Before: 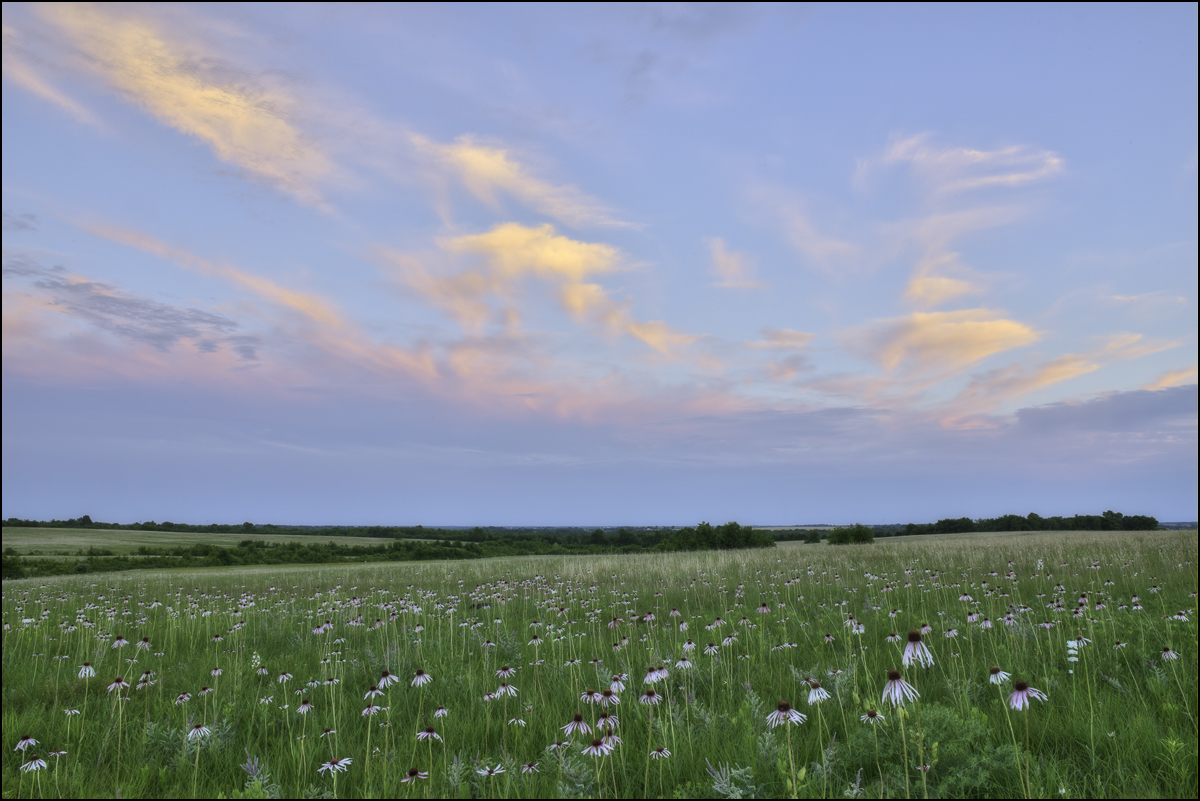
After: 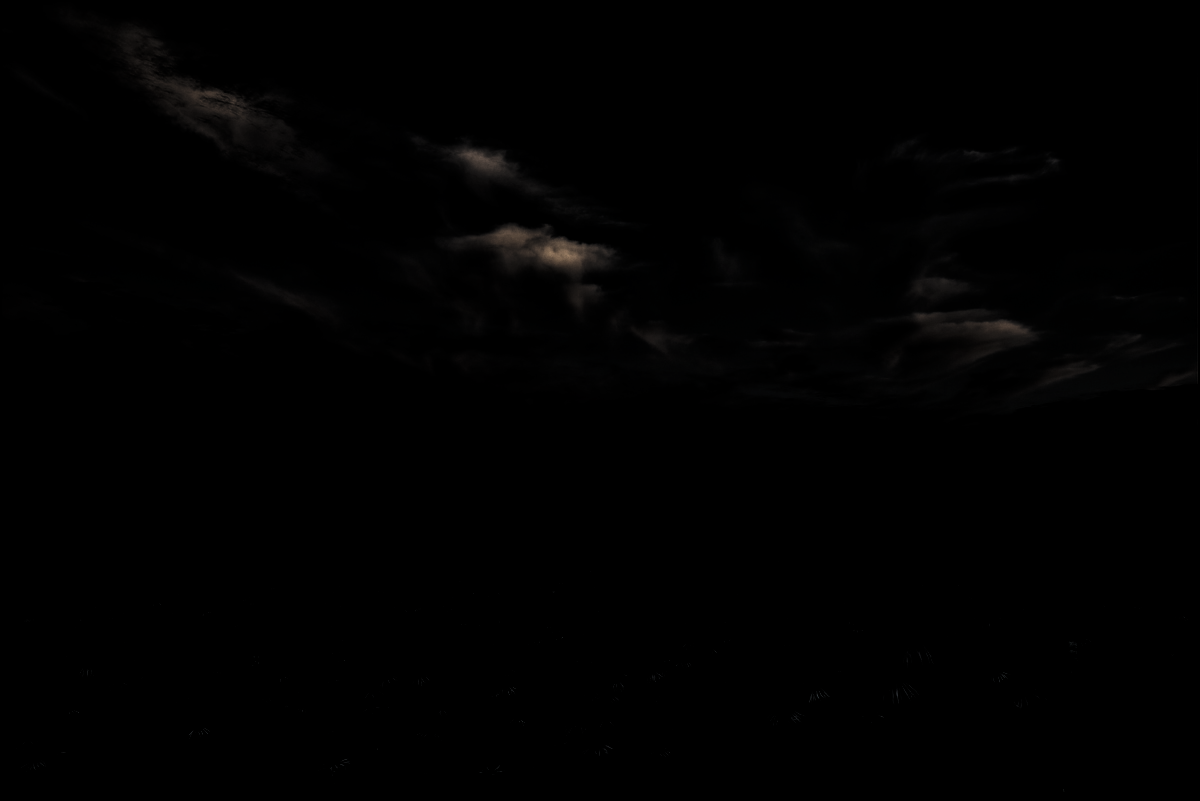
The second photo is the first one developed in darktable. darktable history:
local contrast: on, module defaults
levels: levels [0.721, 0.937, 0.997]
